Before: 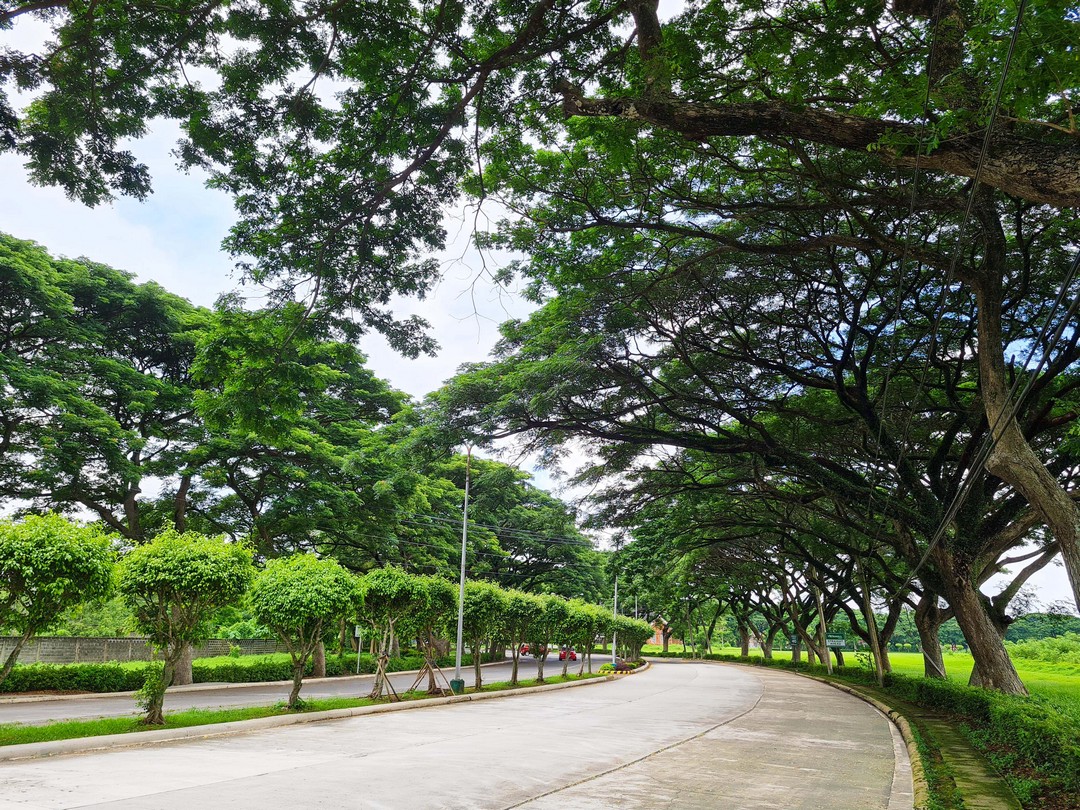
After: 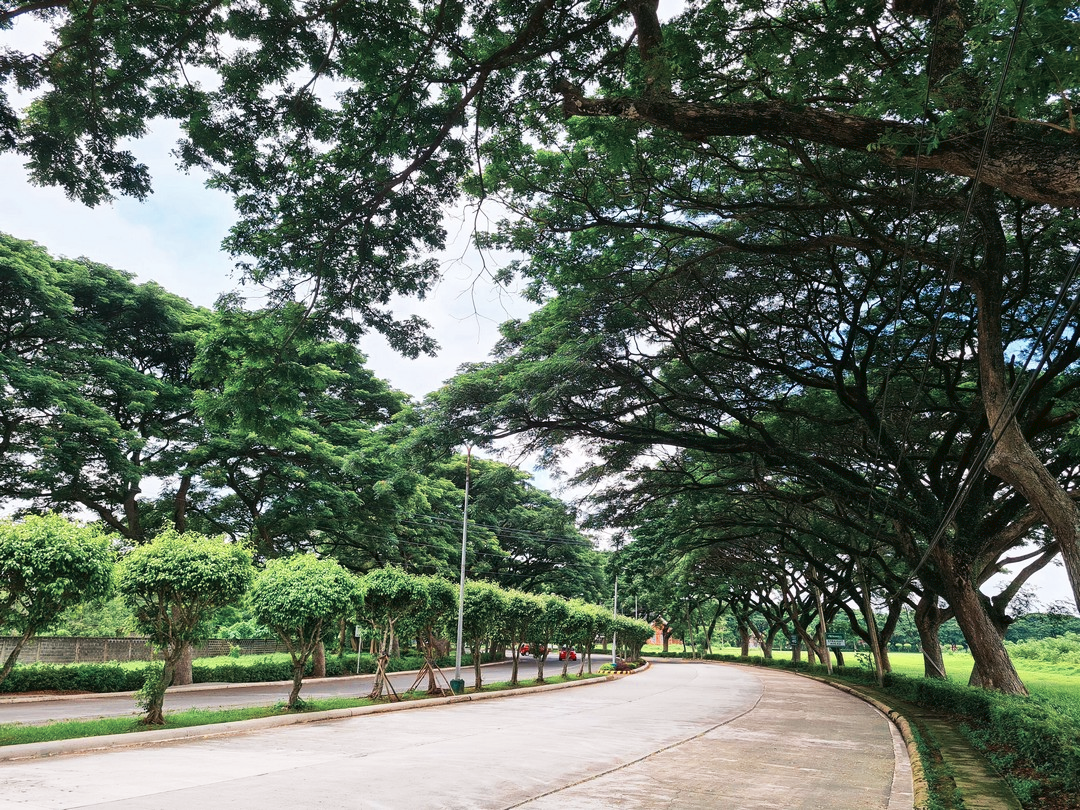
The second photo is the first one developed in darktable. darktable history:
tone curve: curves: ch0 [(0, 0) (0.003, 0.038) (0.011, 0.035) (0.025, 0.03) (0.044, 0.044) (0.069, 0.062) (0.1, 0.087) (0.136, 0.114) (0.177, 0.15) (0.224, 0.193) (0.277, 0.242) (0.335, 0.299) (0.399, 0.361) (0.468, 0.437) (0.543, 0.521) (0.623, 0.614) (0.709, 0.717) (0.801, 0.817) (0.898, 0.913) (1, 1)], preserve colors none
color look up table: target L [95.05, 94.6, 90.21, 91.97, 70.63, 71.84, 64.68, 54.74, 45.68, 42.88, 3.405, 200.59, 86.43, 72.38, 69.48, 64.48, 64.13, 60.52, 54.94, 54.92, 50.23, 45.69, 37.9, 30.51, 24.71, 19.92, 77.24, 66.59, 64.67, 67.75, 58.06, 56.63, 51.52, 51.75, 35.55, 23.15, 38.23, 33.71, 22, 20.68, 20.15, 1.601, 0.2, 92.38, 86.24, 71.1, 75.11, 55.88, 44.88], target a [-27.31, -6.081, -46.5, -15.27, -43.62, -47.13, -10.92, -35.51, -27.73, -17.71, -10.41, 0, 9.348, 31.09, 20.94, 51.23, 30.49, 29.34, 72.12, 70.36, 64.23, 62.89, 24.03, 8.246, 37.12, 17, 17.98, 51.21, 30.97, 0.852, 65.35, 75.8, 15.94, 20.78, 21.23, 48.44, 58.64, -4.62, 47.34, 32.27, 28.2, 16.44, 1.441, -10.62, -45.03, -7.127, -35.1, -10.1, -12.79], target b [24.28, 20.38, -4.161, 52.23, 9.103, 30.98, 30.48, 25.65, -3.043, 23.15, 5.464, 0, 34.27, 44.32, 28.27, 29.61, 14.51, 48.52, 55.74, 66.62, 35.36, 57.72, 34.96, 3.173, 35.29, 24.6, -7.812, 3.815, -24.7, -0.237, -6.659, -10.24, -46.35, -13.93, -61.45, -77.78, 14.47, -17.06, -39.64, -41.99, -0.911, -37.9, -13.62, -4.516, -24.06, -23.82, -18.19, -41.28, -27.26], num patches 49
